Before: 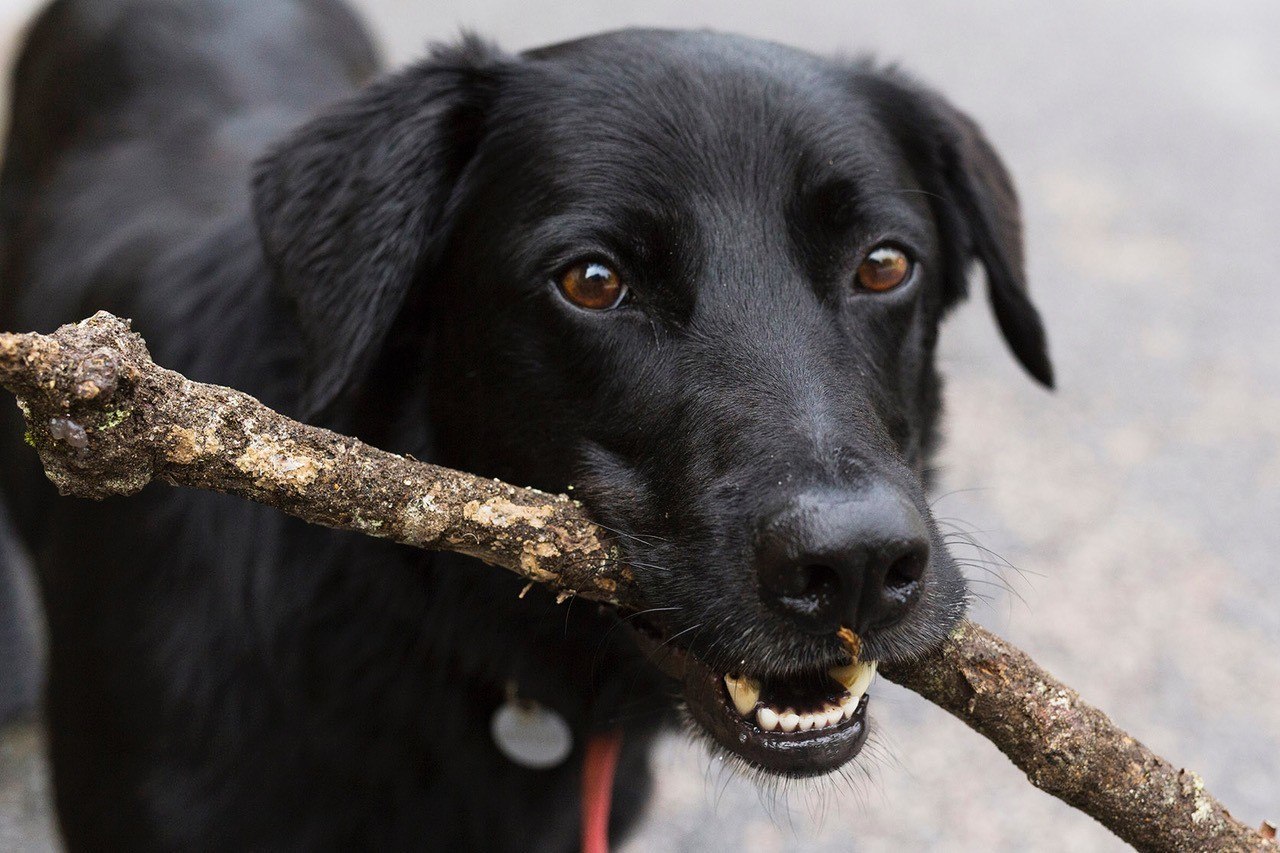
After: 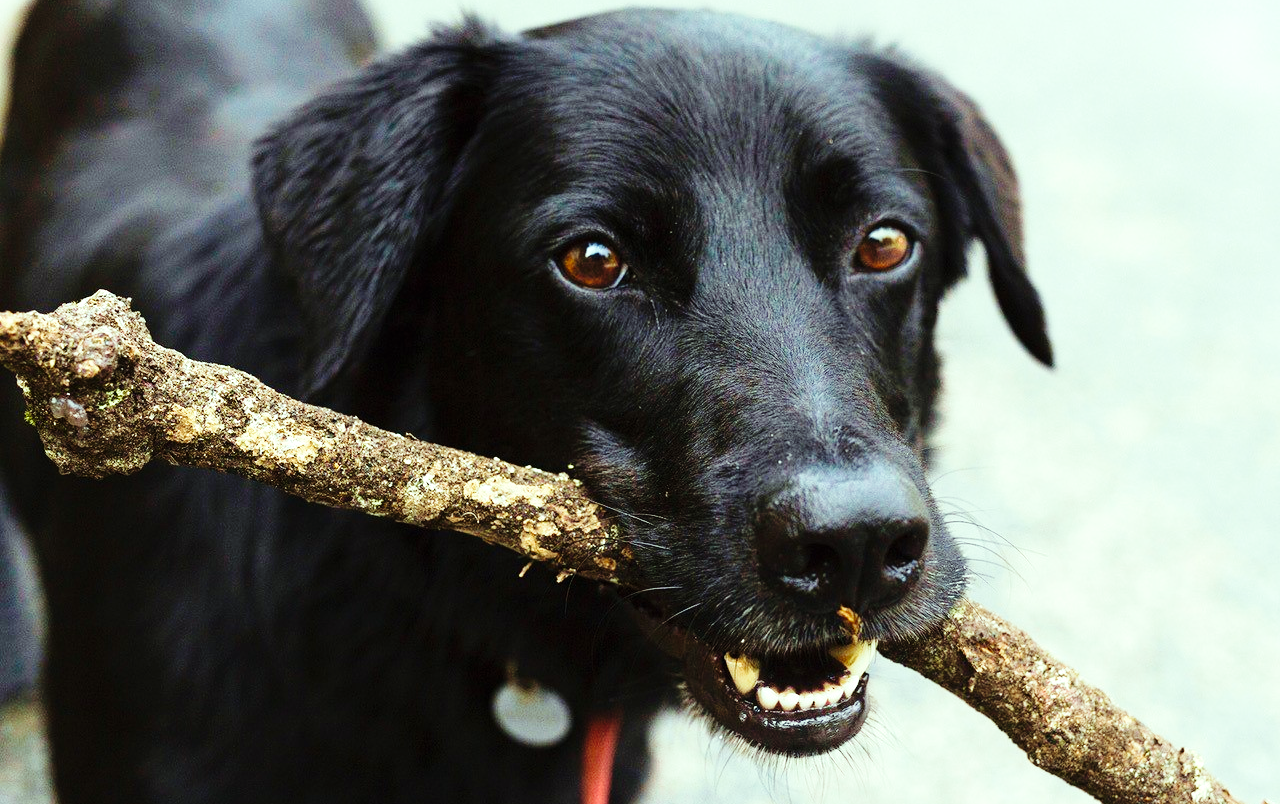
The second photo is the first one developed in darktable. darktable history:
exposure: black level correction 0, exposure 0.499 EV, compensate highlight preservation false
crop and rotate: top 2.556%, bottom 3.139%
base curve: curves: ch0 [(0, 0) (0.036, 0.025) (0.121, 0.166) (0.206, 0.329) (0.605, 0.79) (1, 1)], preserve colors none
velvia: strength 40.5%
color correction: highlights a* -7.81, highlights b* 3.22
